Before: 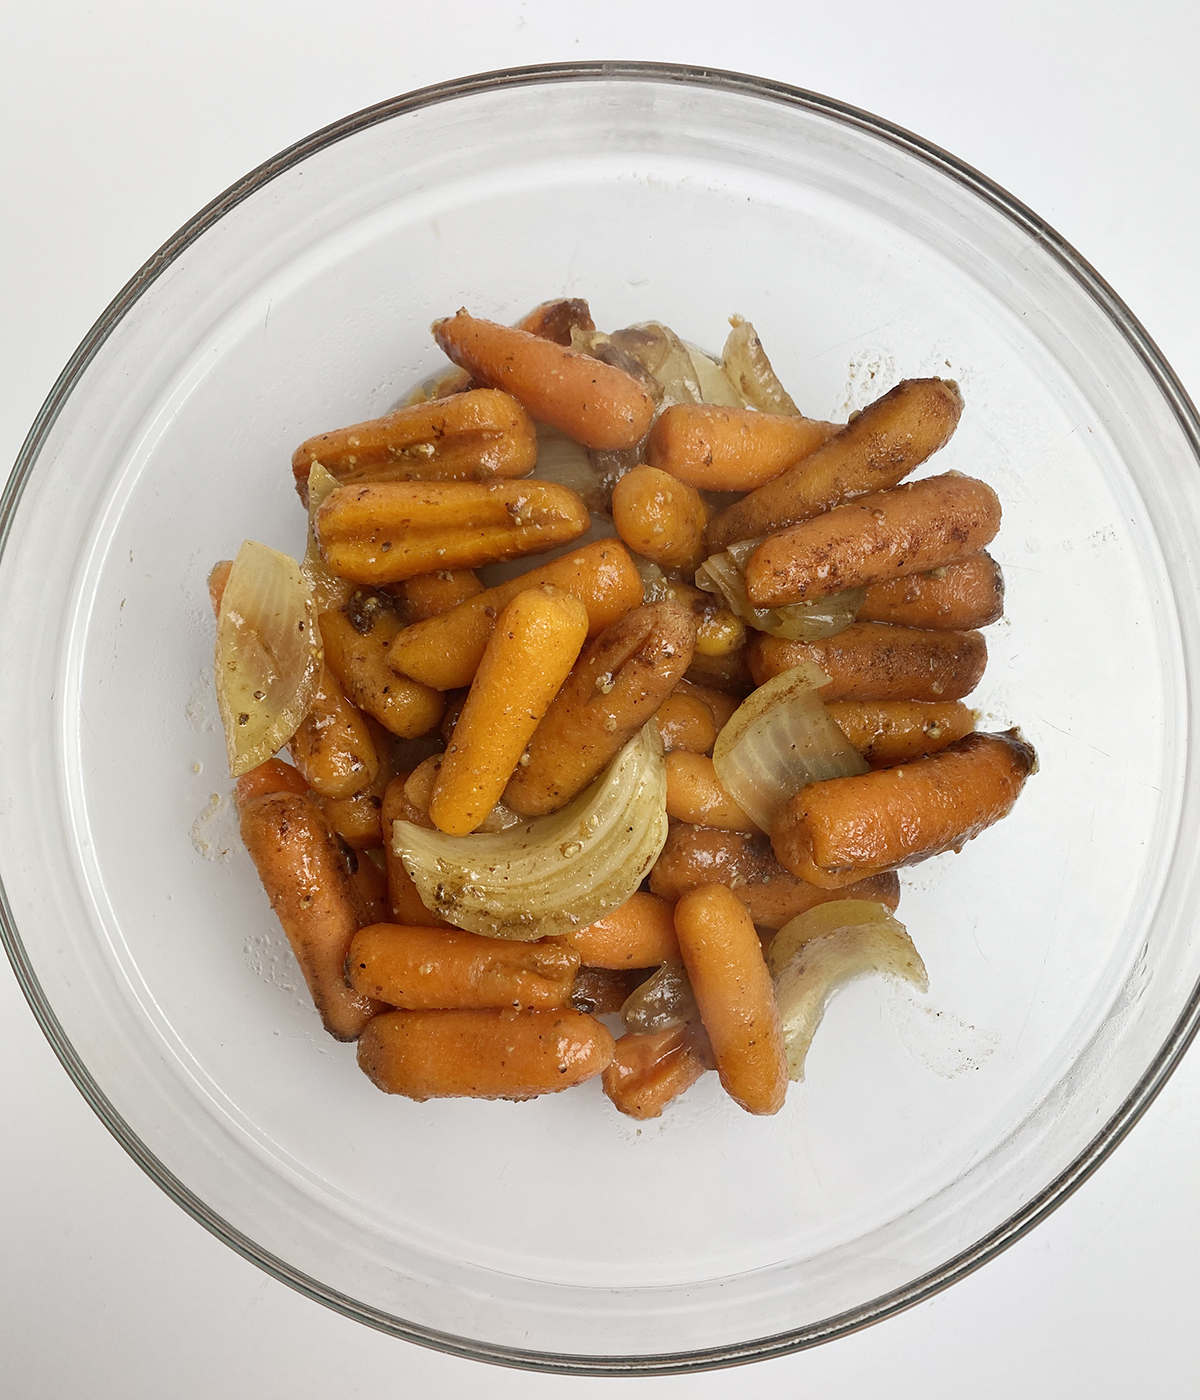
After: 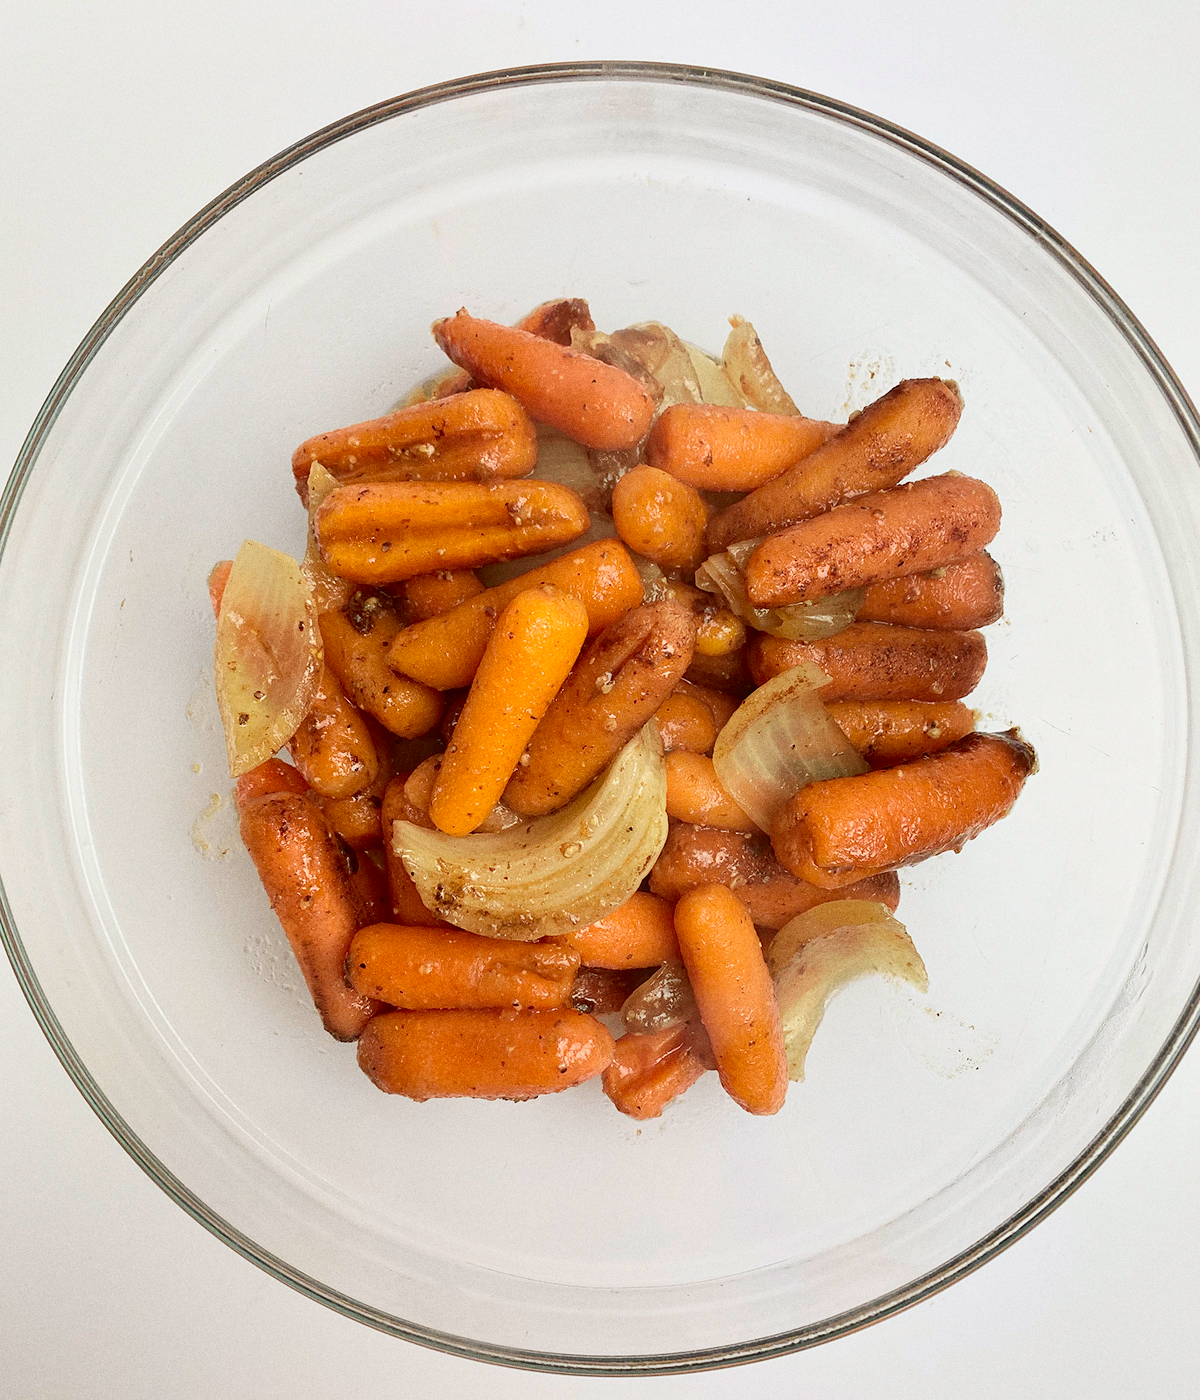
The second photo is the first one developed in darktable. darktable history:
tone curve: curves: ch0 [(0, 0.021) (0.049, 0.044) (0.152, 0.14) (0.328, 0.357) (0.473, 0.529) (0.641, 0.705) (0.868, 0.887) (1, 0.969)]; ch1 [(0, 0) (0.322, 0.328) (0.43, 0.425) (0.474, 0.466) (0.502, 0.503) (0.522, 0.526) (0.564, 0.591) (0.602, 0.632) (0.677, 0.701) (0.859, 0.885) (1, 1)]; ch2 [(0, 0) (0.33, 0.301) (0.447, 0.44) (0.502, 0.505) (0.535, 0.554) (0.565, 0.598) (0.618, 0.629) (1, 1)], color space Lab, independent channels, preserve colors none
grain: on, module defaults
